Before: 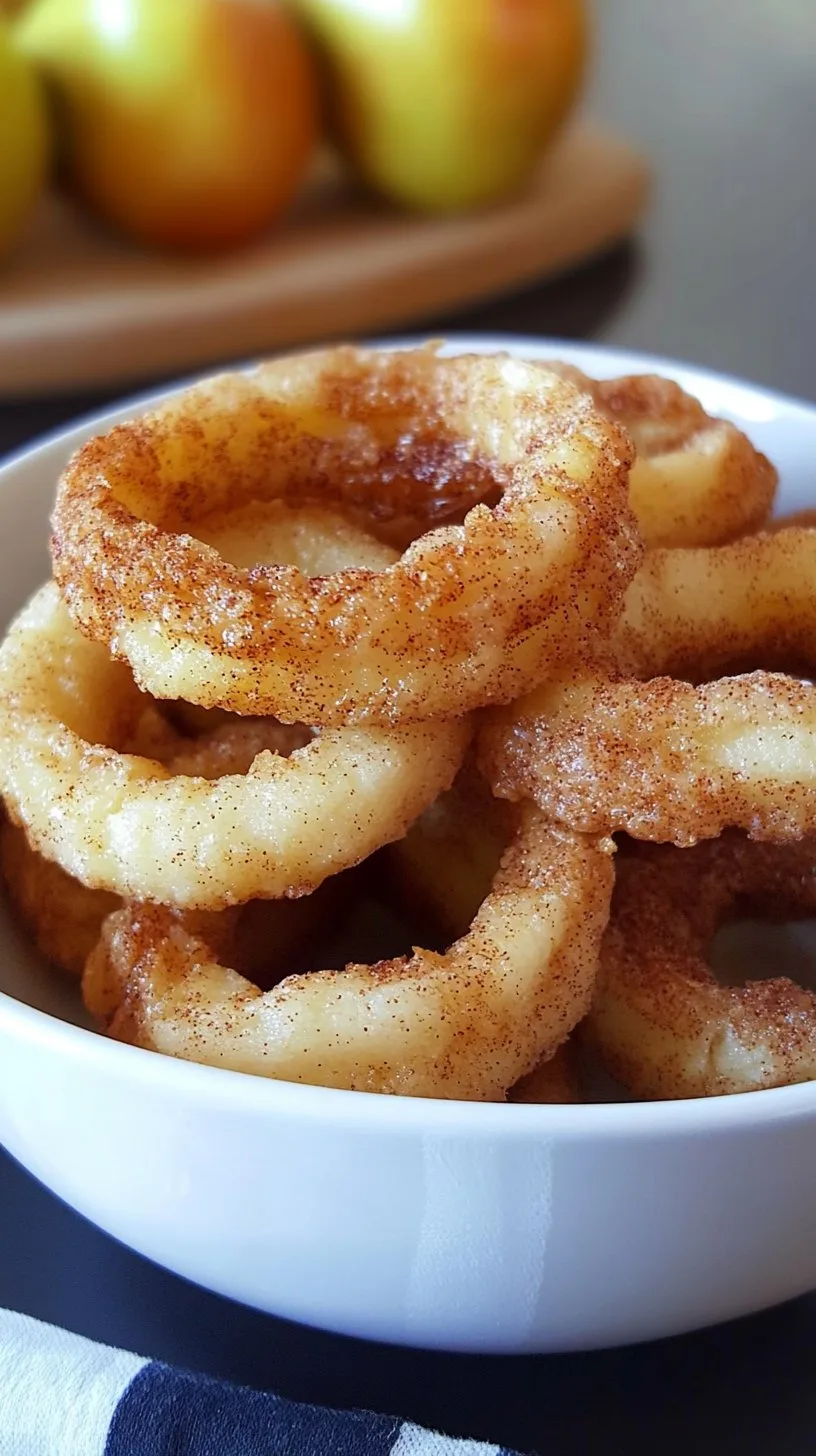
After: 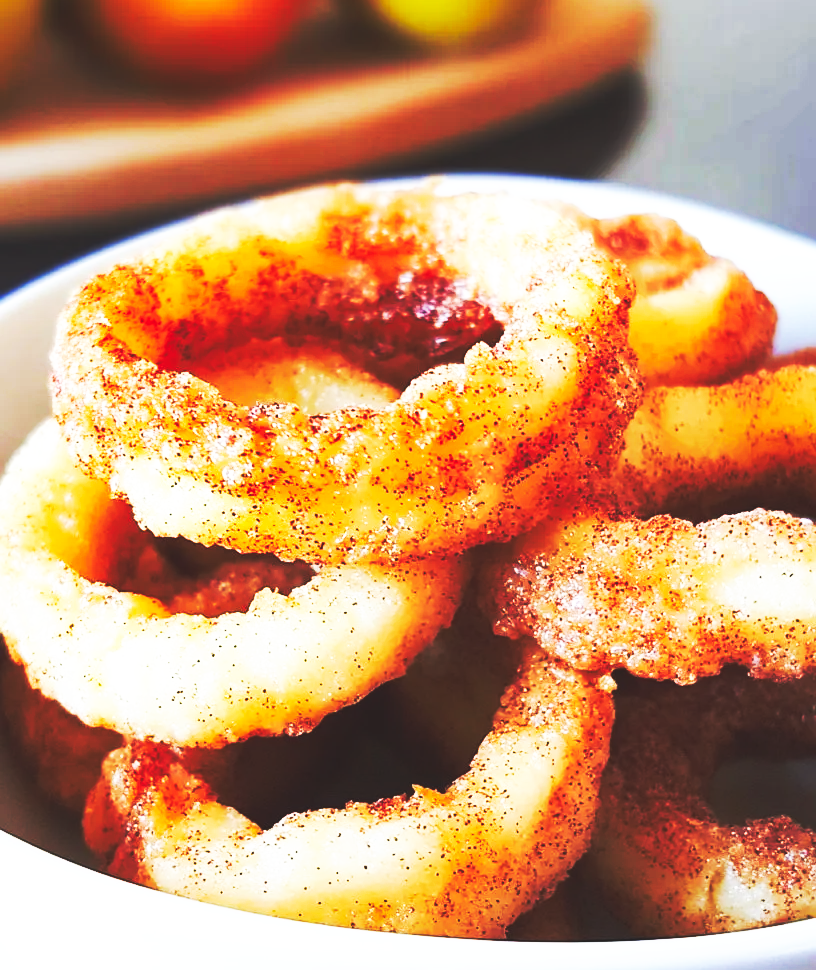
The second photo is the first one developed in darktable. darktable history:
crop: top 11.166%, bottom 22.168%
base curve: curves: ch0 [(0, 0.015) (0.085, 0.116) (0.134, 0.298) (0.19, 0.545) (0.296, 0.764) (0.599, 0.982) (1, 1)], preserve colors none
